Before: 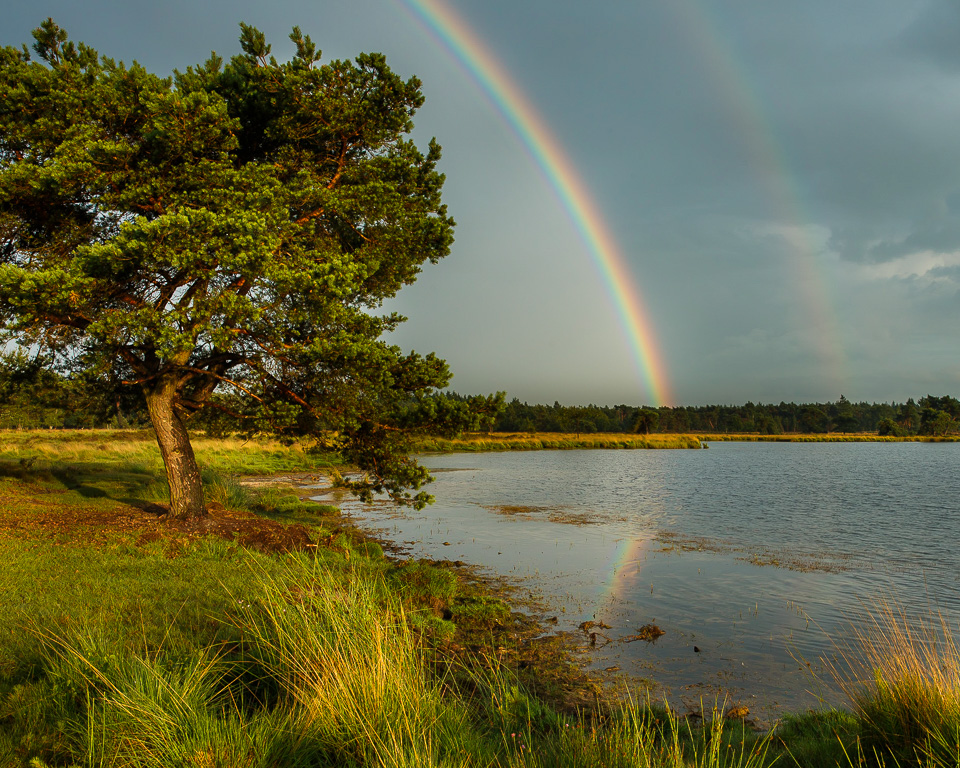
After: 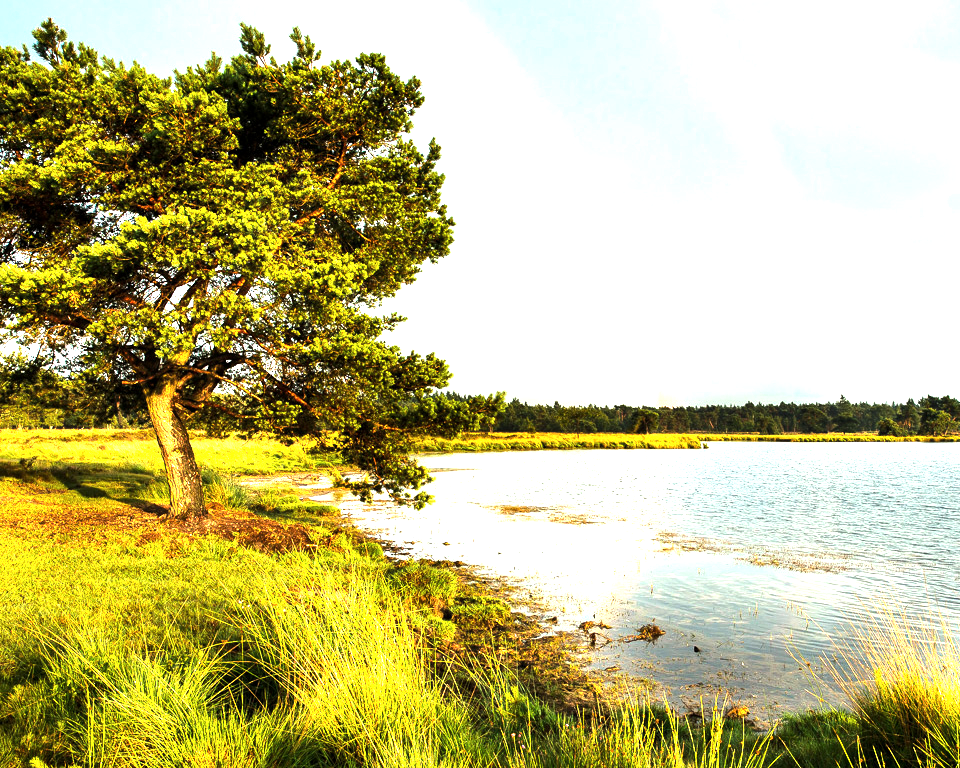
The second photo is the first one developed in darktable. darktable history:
tone equalizer: -8 EV -1.1 EV, -7 EV -1.02 EV, -6 EV -0.879 EV, -5 EV -0.543 EV, -3 EV 0.605 EV, -2 EV 0.859 EV, -1 EV 1.01 EV, +0 EV 1.06 EV, edges refinement/feathering 500, mask exposure compensation -1.57 EV, preserve details no
local contrast: highlights 103%, shadows 99%, detail 120%, midtone range 0.2
exposure: black level correction 0, exposure 1.63 EV, compensate exposure bias true, compensate highlight preservation false
